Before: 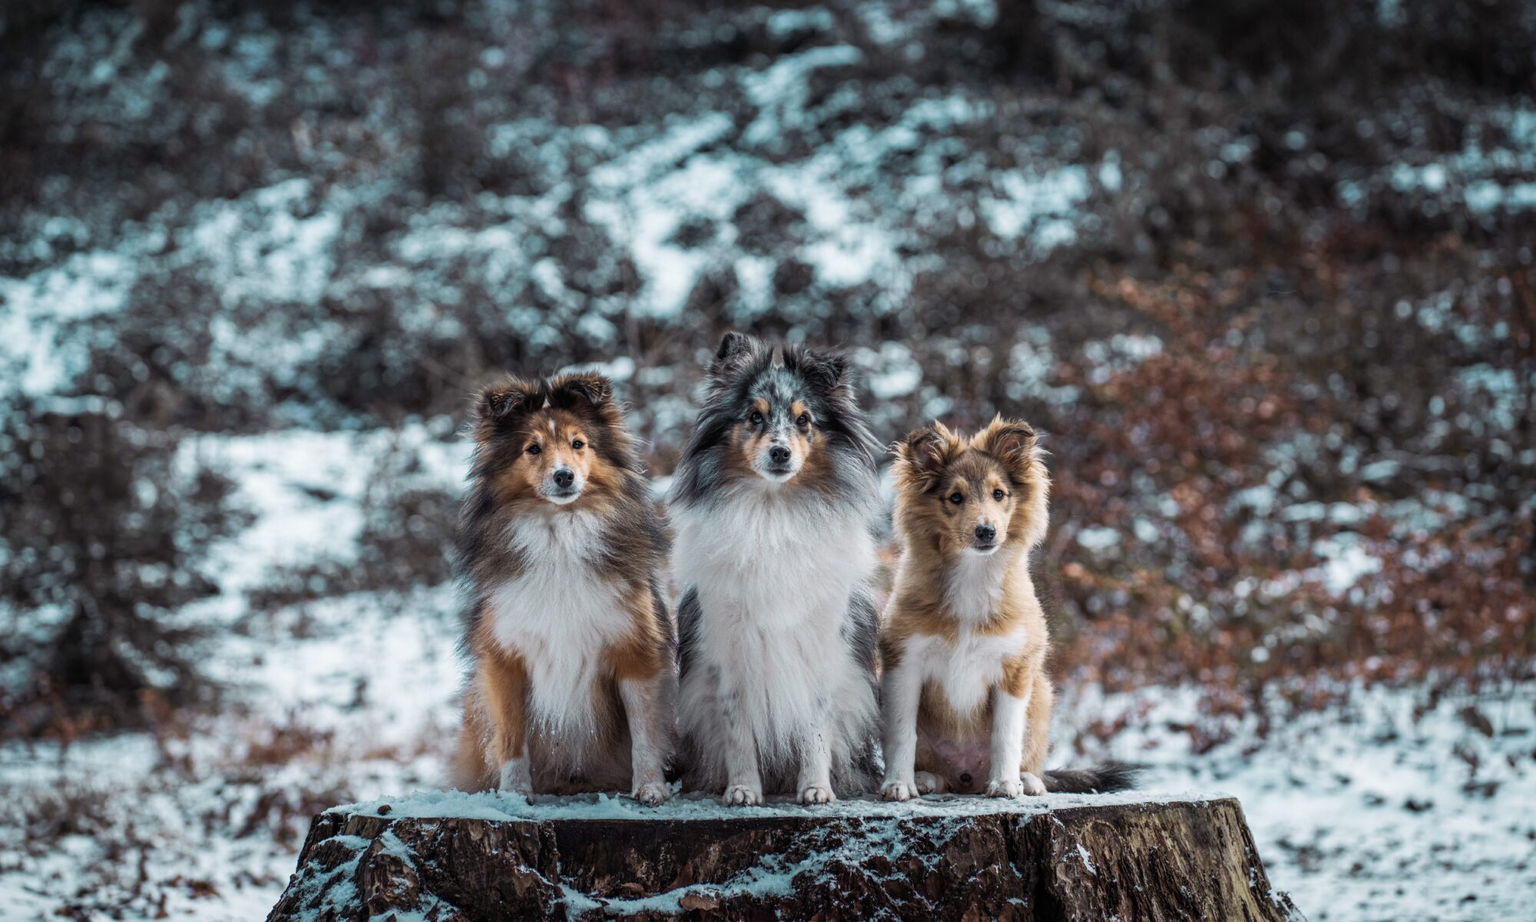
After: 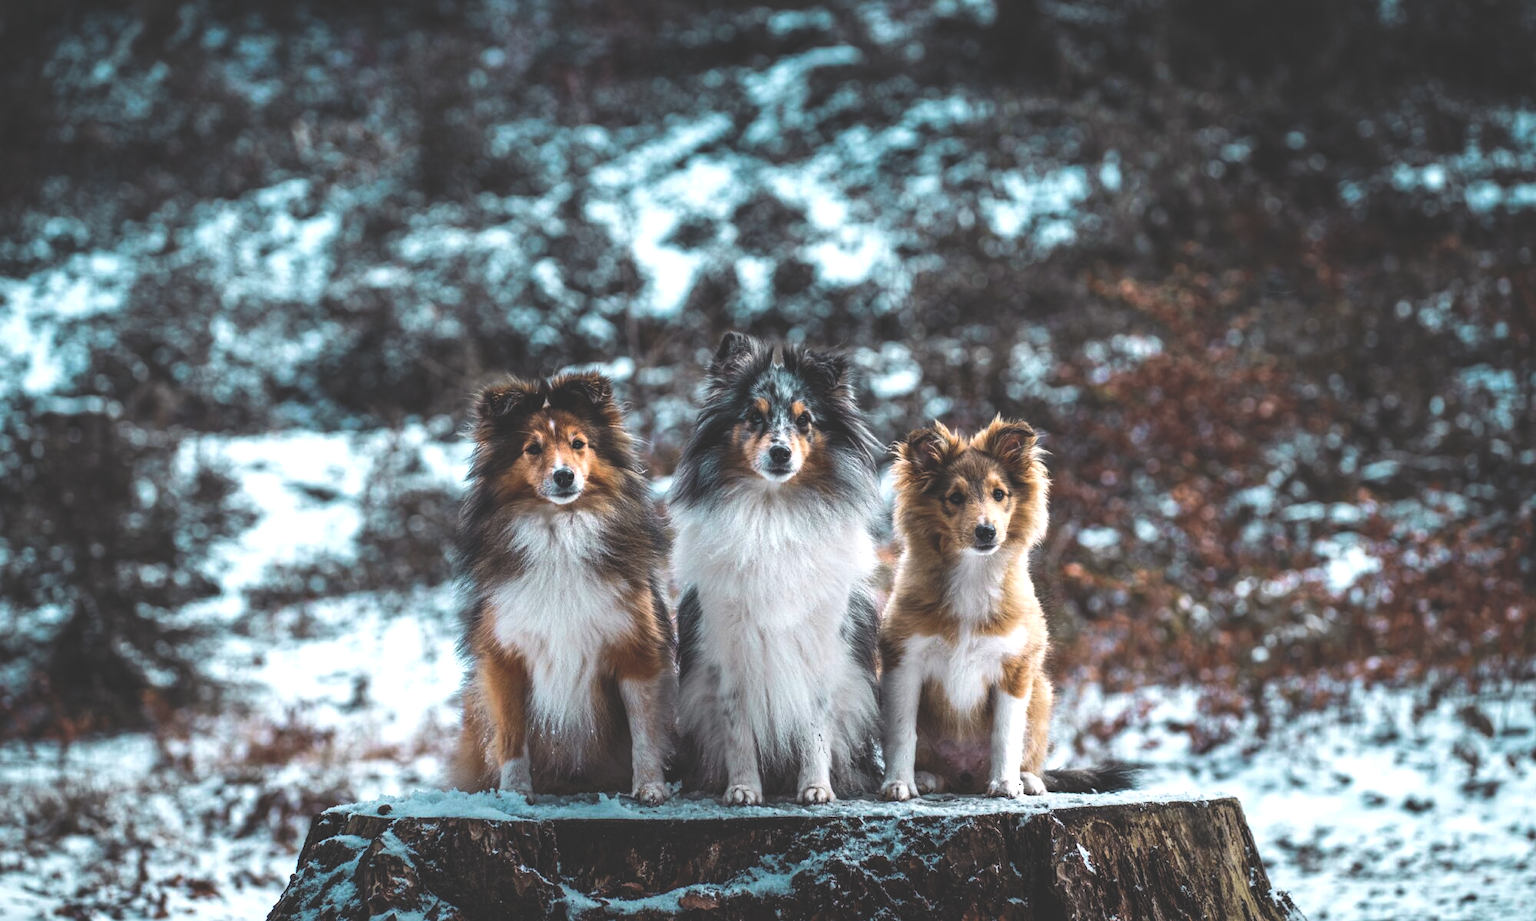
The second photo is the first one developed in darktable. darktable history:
color zones: curves: ch0 [(0, 0.444) (0.143, 0.442) (0.286, 0.441) (0.429, 0.441) (0.571, 0.441) (0.714, 0.441) (0.857, 0.442) (1, 0.444)]
exposure: exposure 0.559 EV, compensate highlight preservation false
rgb curve: curves: ch0 [(0, 0.186) (0.314, 0.284) (0.775, 0.708) (1, 1)], compensate middle gray true, preserve colors none
